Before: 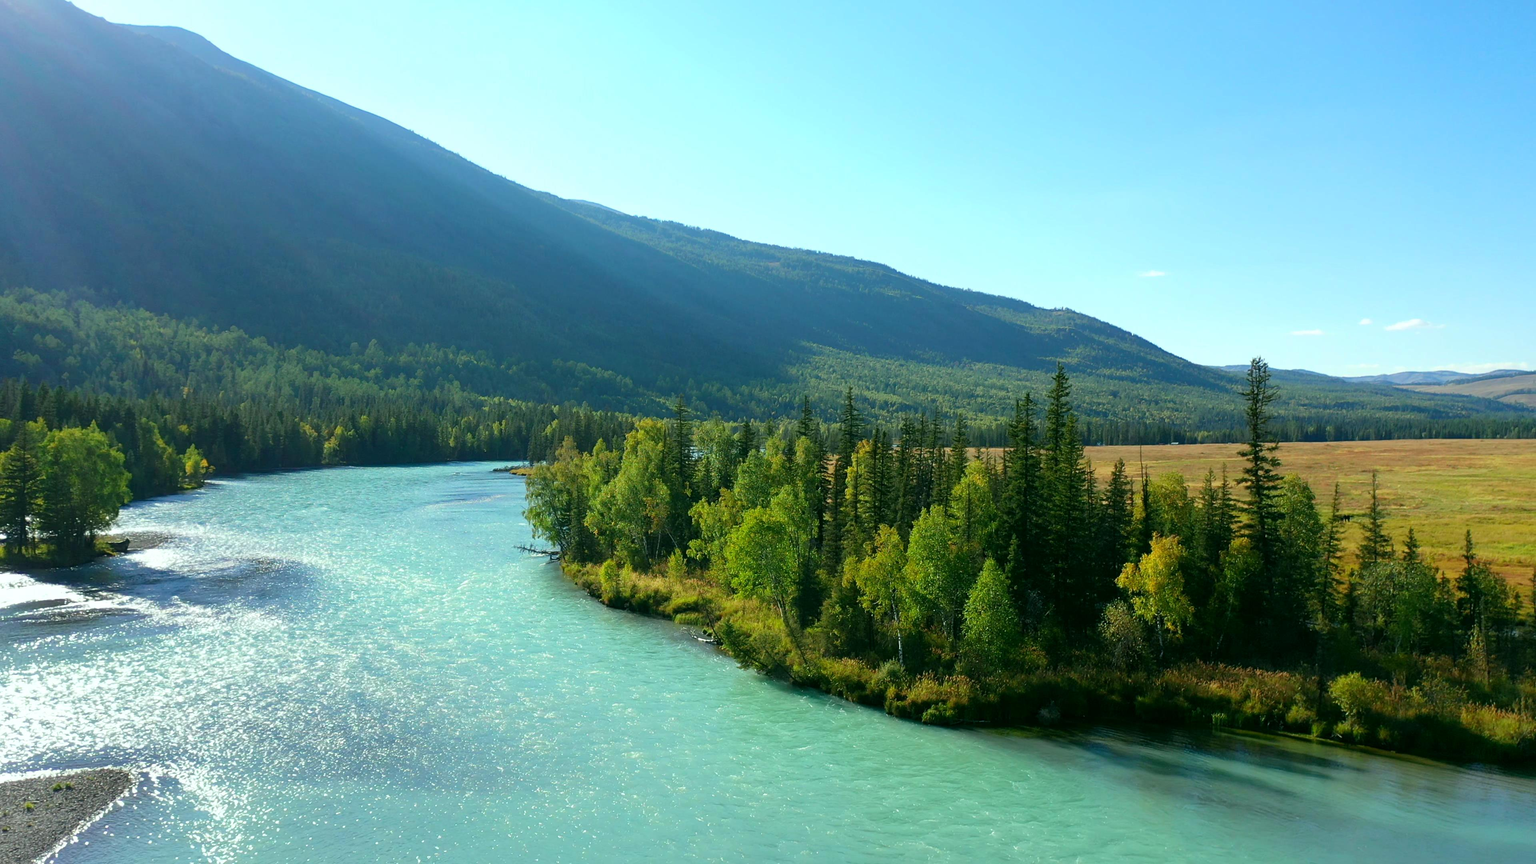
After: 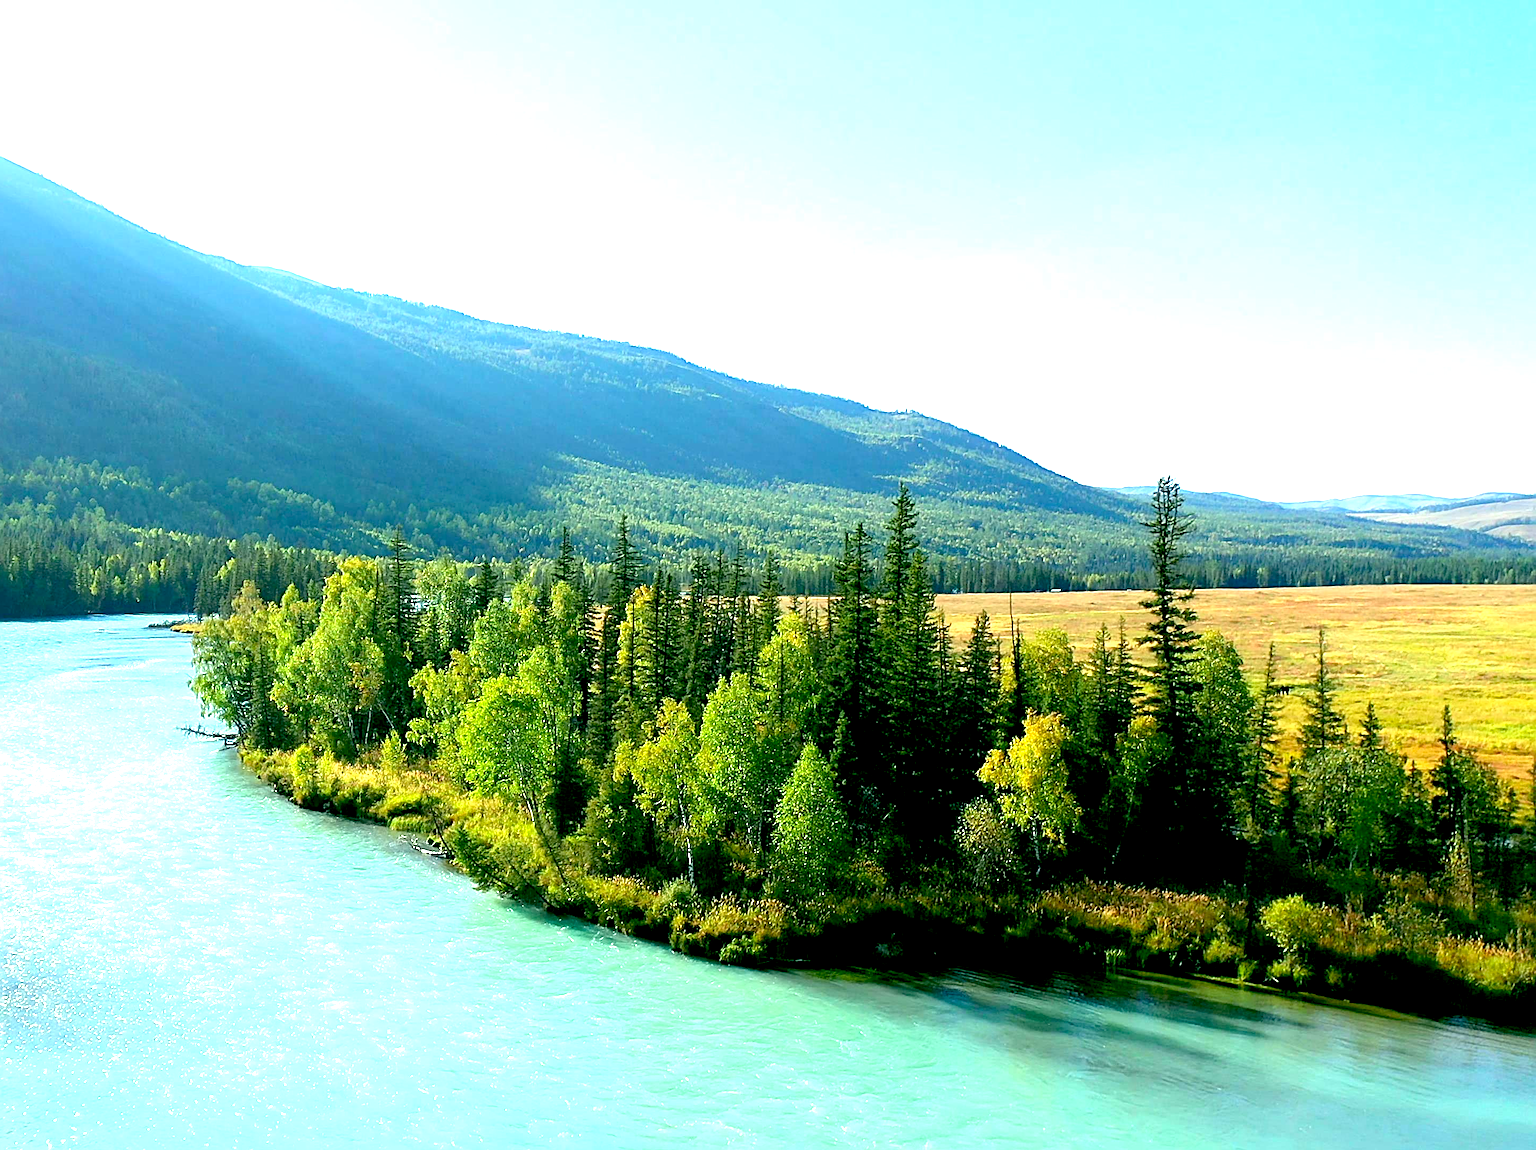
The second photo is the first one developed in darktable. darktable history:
crop and rotate: left 24.847%
exposure: black level correction 0.009, exposure 1.415 EV, compensate exposure bias true, compensate highlight preservation false
sharpen: radius 2.651, amount 0.668
